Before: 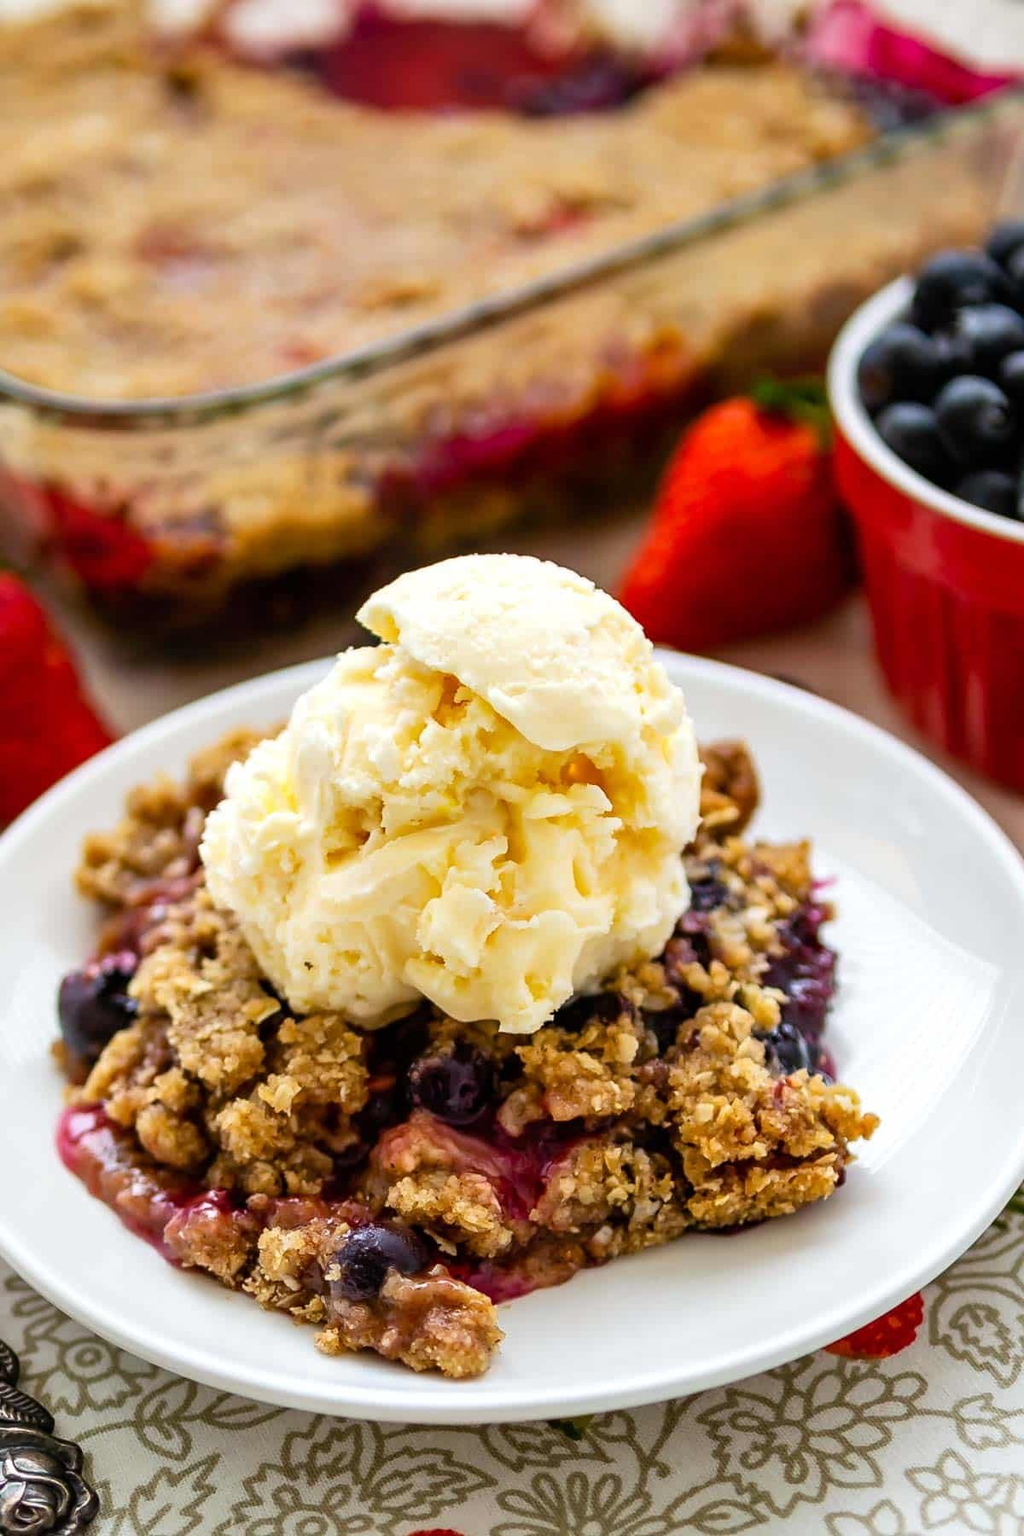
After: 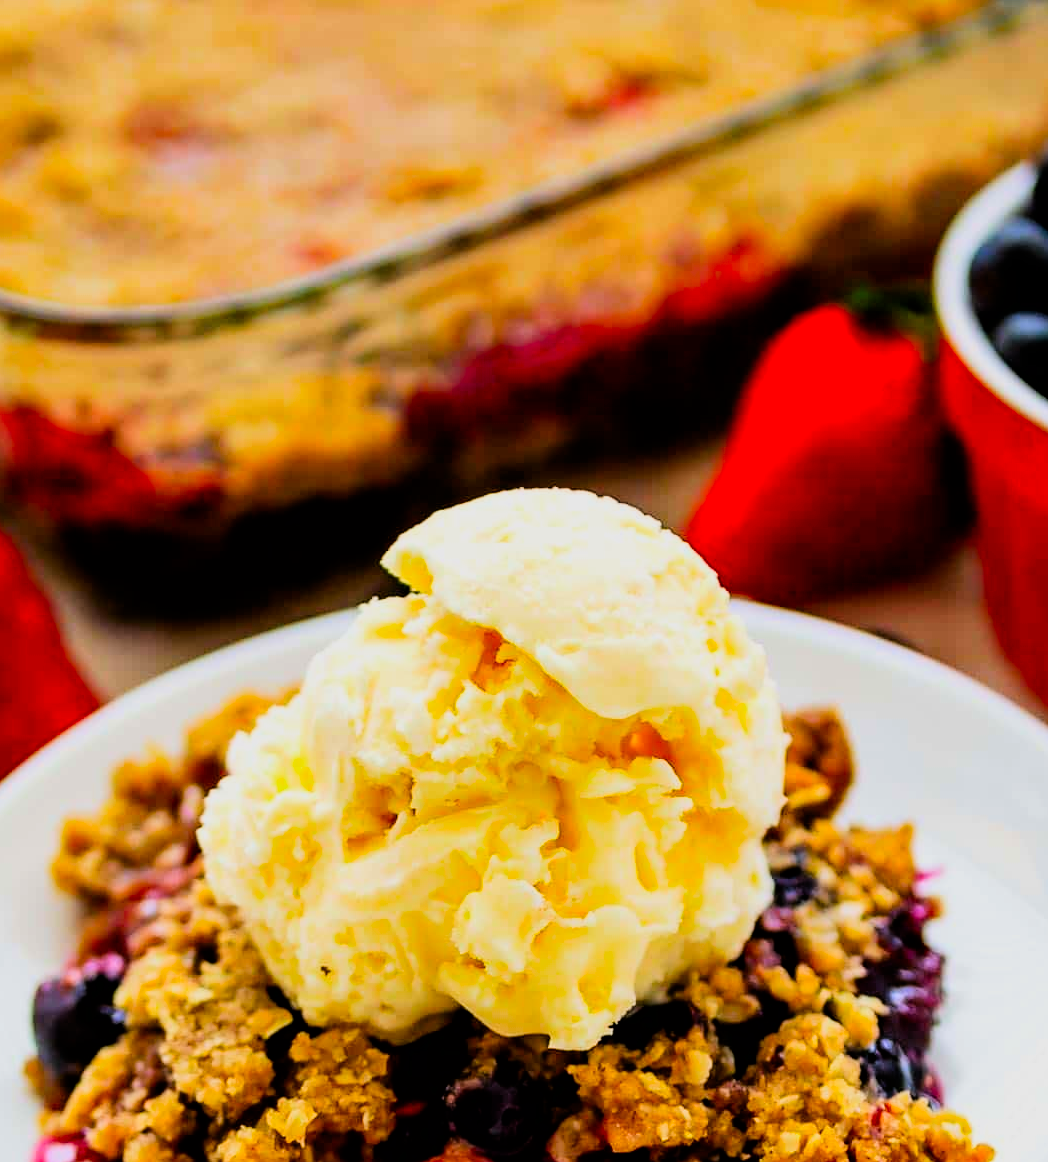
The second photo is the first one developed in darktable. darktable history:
crop: left 3.015%, top 8.969%, right 9.647%, bottom 26.457%
color contrast: green-magenta contrast 1.55, blue-yellow contrast 1.83
filmic rgb: black relative exposure -5 EV, hardness 2.88, contrast 1.4
